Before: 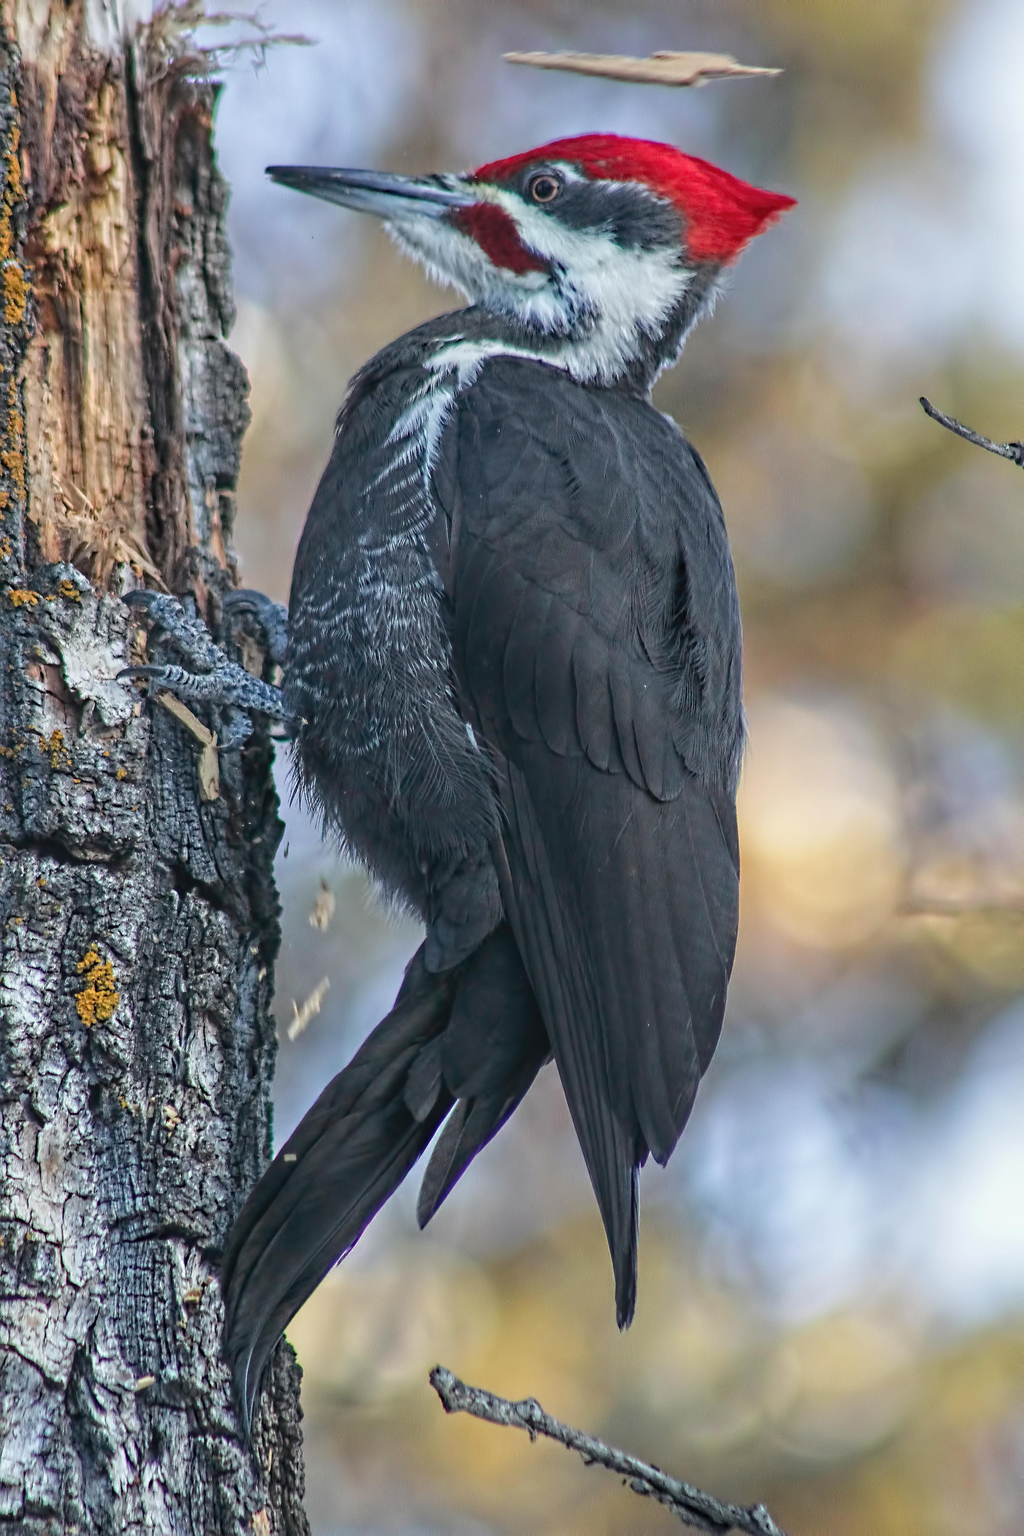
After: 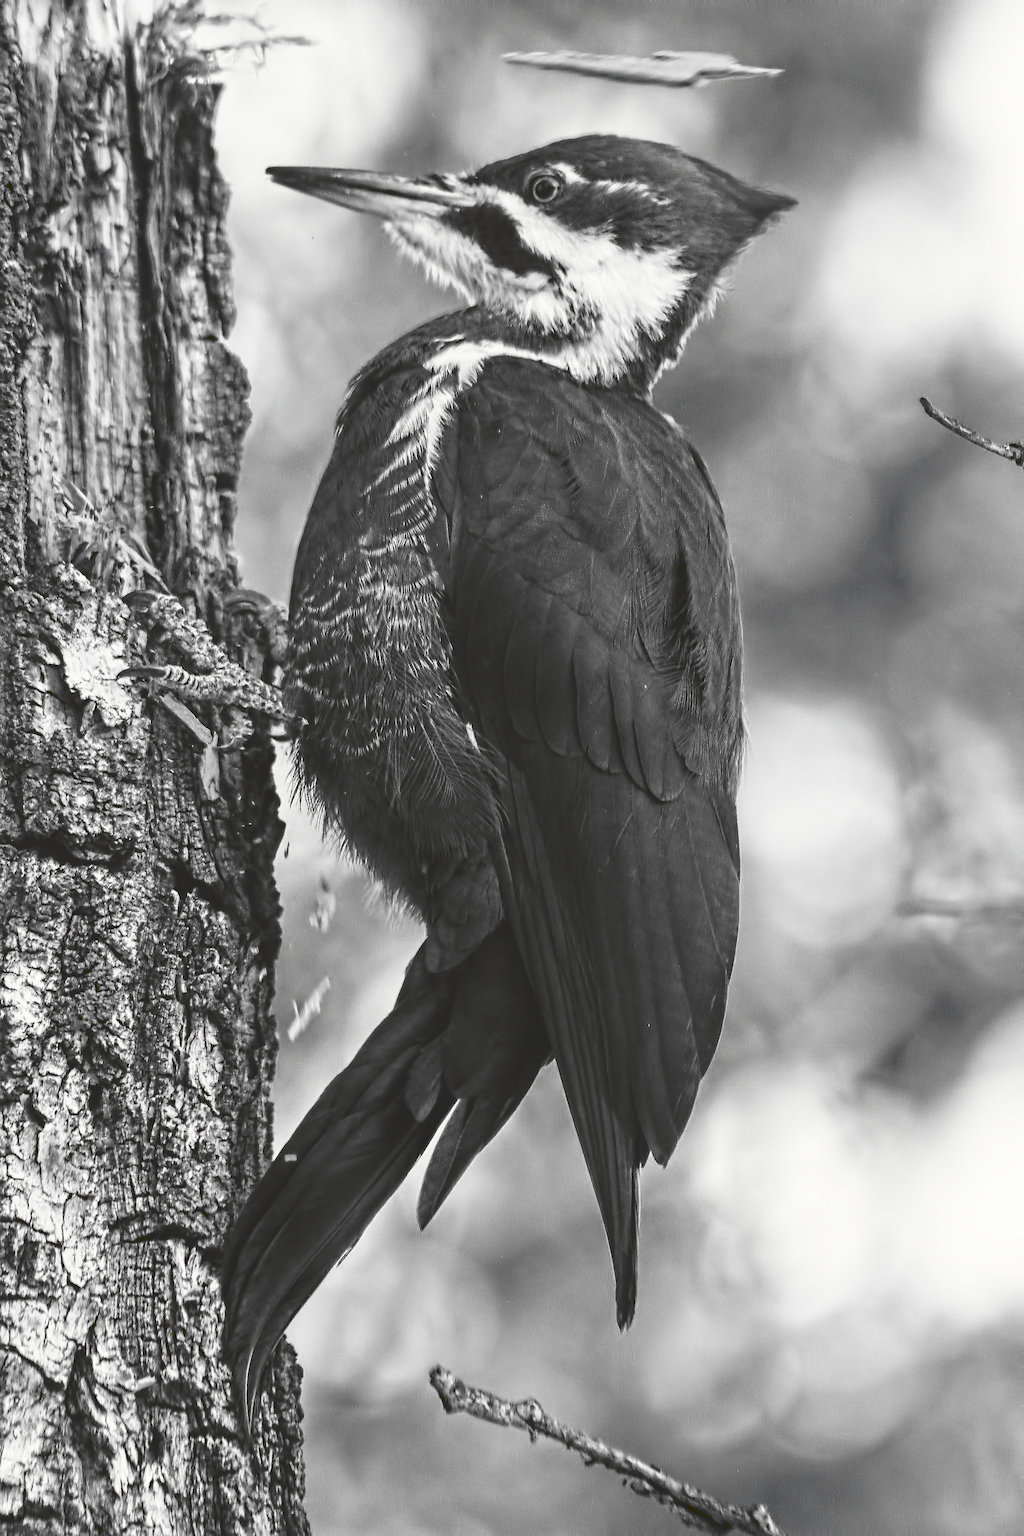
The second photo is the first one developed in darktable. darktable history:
tone curve: curves: ch0 [(0, 0) (0.003, 0.142) (0.011, 0.142) (0.025, 0.147) (0.044, 0.147) (0.069, 0.152) (0.1, 0.16) (0.136, 0.172) (0.177, 0.193) (0.224, 0.221) (0.277, 0.264) (0.335, 0.322) (0.399, 0.399) (0.468, 0.49) (0.543, 0.593) (0.623, 0.723) (0.709, 0.841) (0.801, 0.925) (0.898, 0.976) (1, 1)], preserve colors none
color look up table: target L [91.64, 83.84, 84.56, 76.98, 74.42, 67.99, 40.18, 42.1, 49.9, 19.87, 18, 5.464, 200.09, 72.58, 71.71, 78.43, 62.97, 64.99, 68.99, 55.54, 47.24, 41.28, 21.25, 5.464, 94.45, 82.41, 84.56, 70.23, 81.69, 67.24, 74.78, 84.56, 45.63, 58.64, 45.36, 44, 30.59, 45.63, 24.87, 5.464, 1.645, 98.62, 83.84, 83.12, 67.24, 52.27, 75.88, 59.41, 35.3], target a [-0.1, -0.003, -0.003, 0, 0, 0.001 ×4, -0.001, -0.001, -0.458, 0, 0, 0.001, 0, 0.001 ×6, 0, -0.458, -0.1, -0.002, -0.003, 0.001, -0.003, 0.001, 0, -0.003, 0.001 ×4, 0, 0.001, 0, -0.458, -0.153, -0.288, -0.003, -0.001, 0.001, 0.001, -0.001, 0.001, 0], target b [1.238, 0.027, 0.026, 0.003, 0.003, -0.004 ×4, 0.008, 0.008, 5.644, 0, 0.003, -0.004, 0.003, -0.004 ×6, 0, 5.644, 1.23, 0.026, 0.026, -0.004, 0.026, -0.004, 0.003, 0.026, -0.004 ×4, -0.001, -0.004, 0, 5.644, 1.891, 3.612, 0.027, 0.003, -0.004, -0.004, 0.004, -0.007, -0.001], num patches 49
